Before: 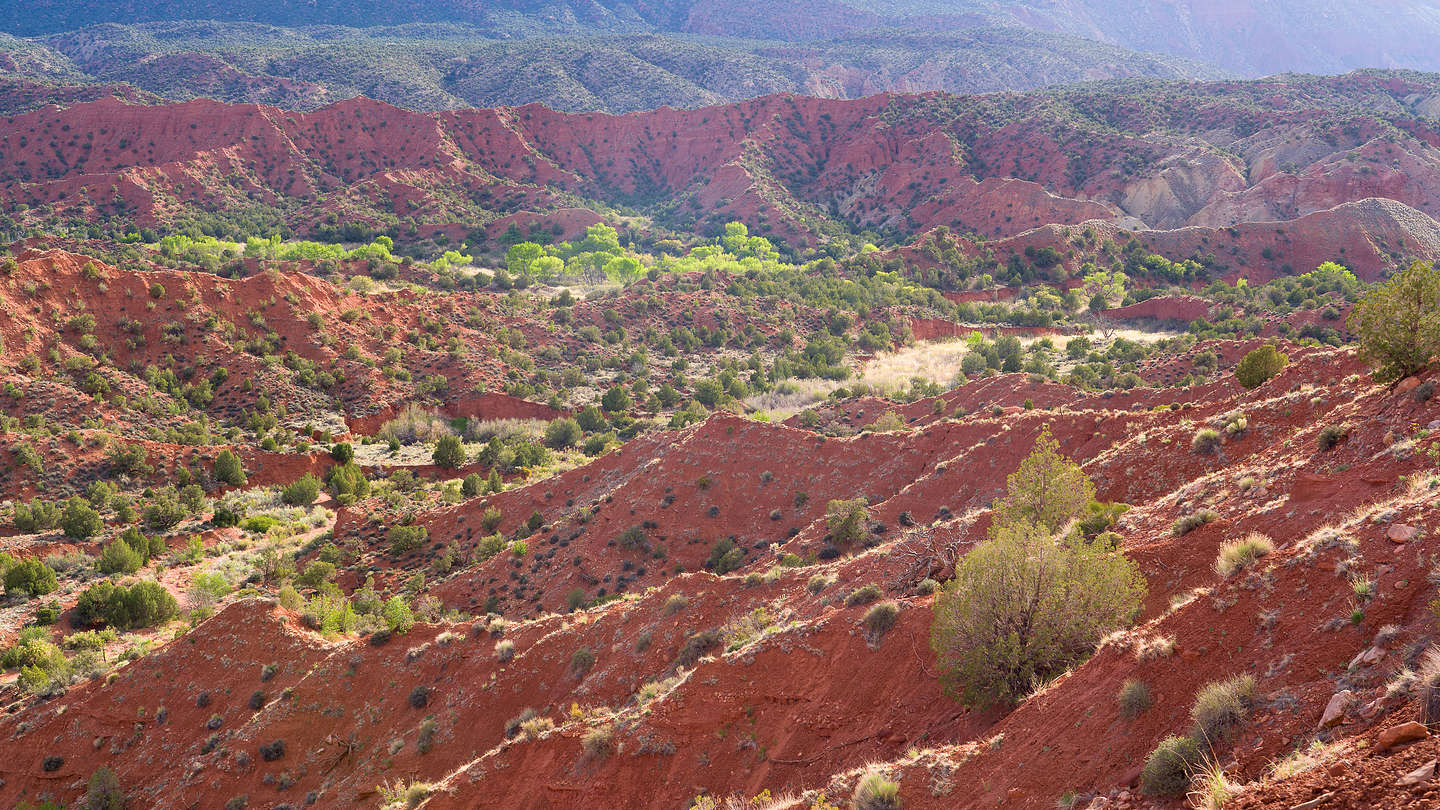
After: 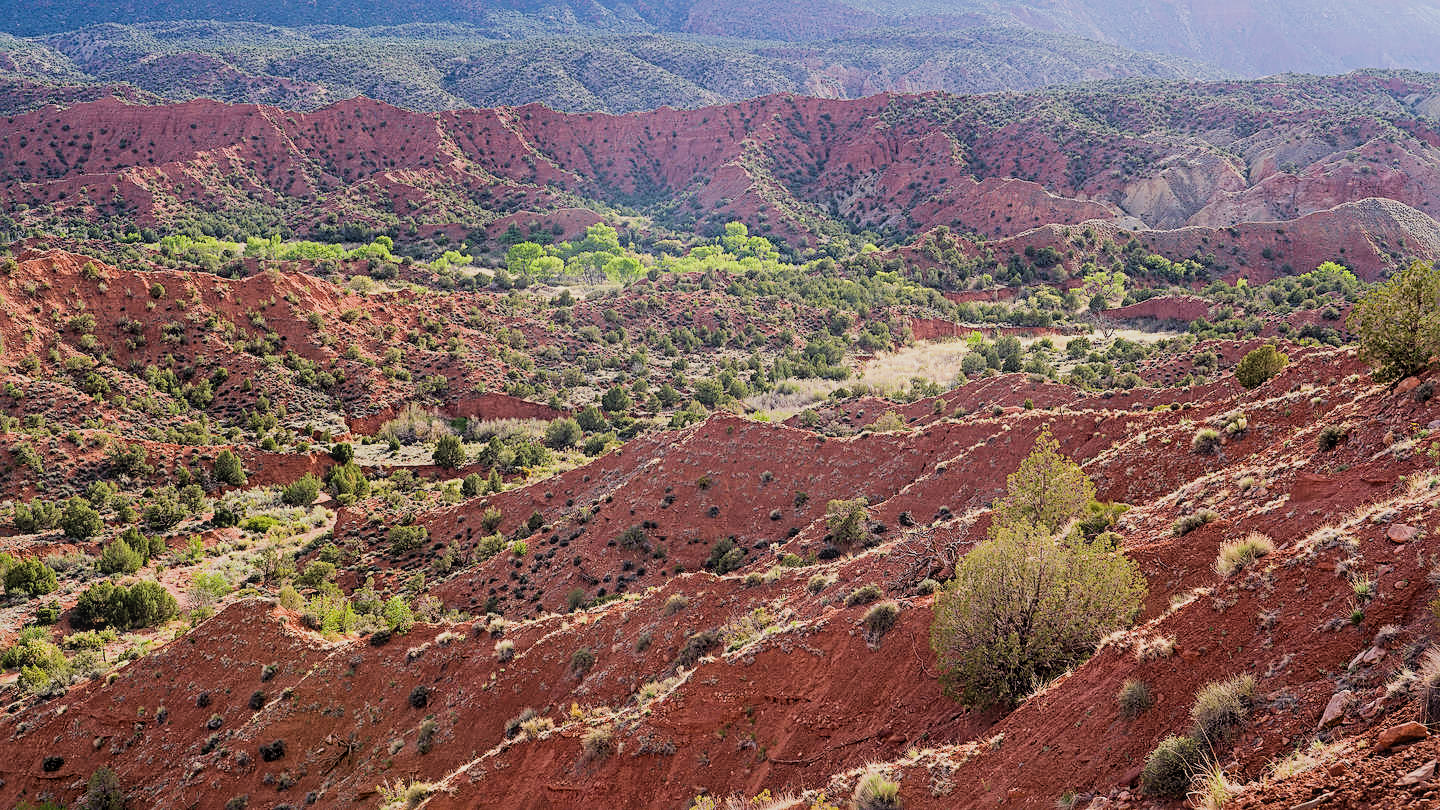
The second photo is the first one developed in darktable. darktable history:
sharpen: radius 3.119
filmic rgb: black relative exposure -5 EV, hardness 2.88, contrast 1.2
local contrast: detail 110%
